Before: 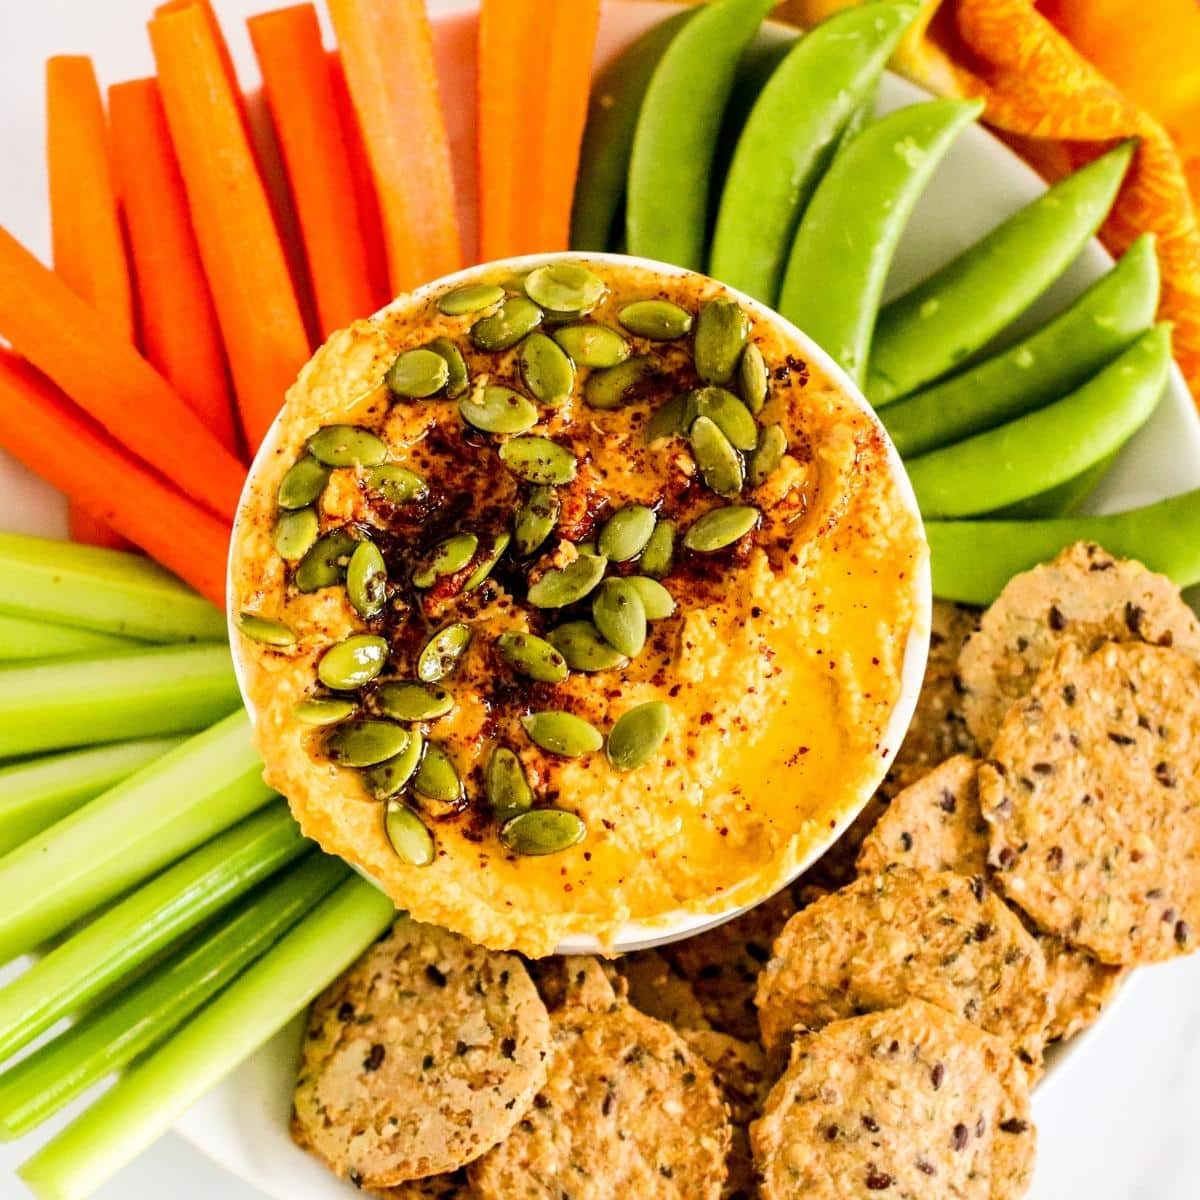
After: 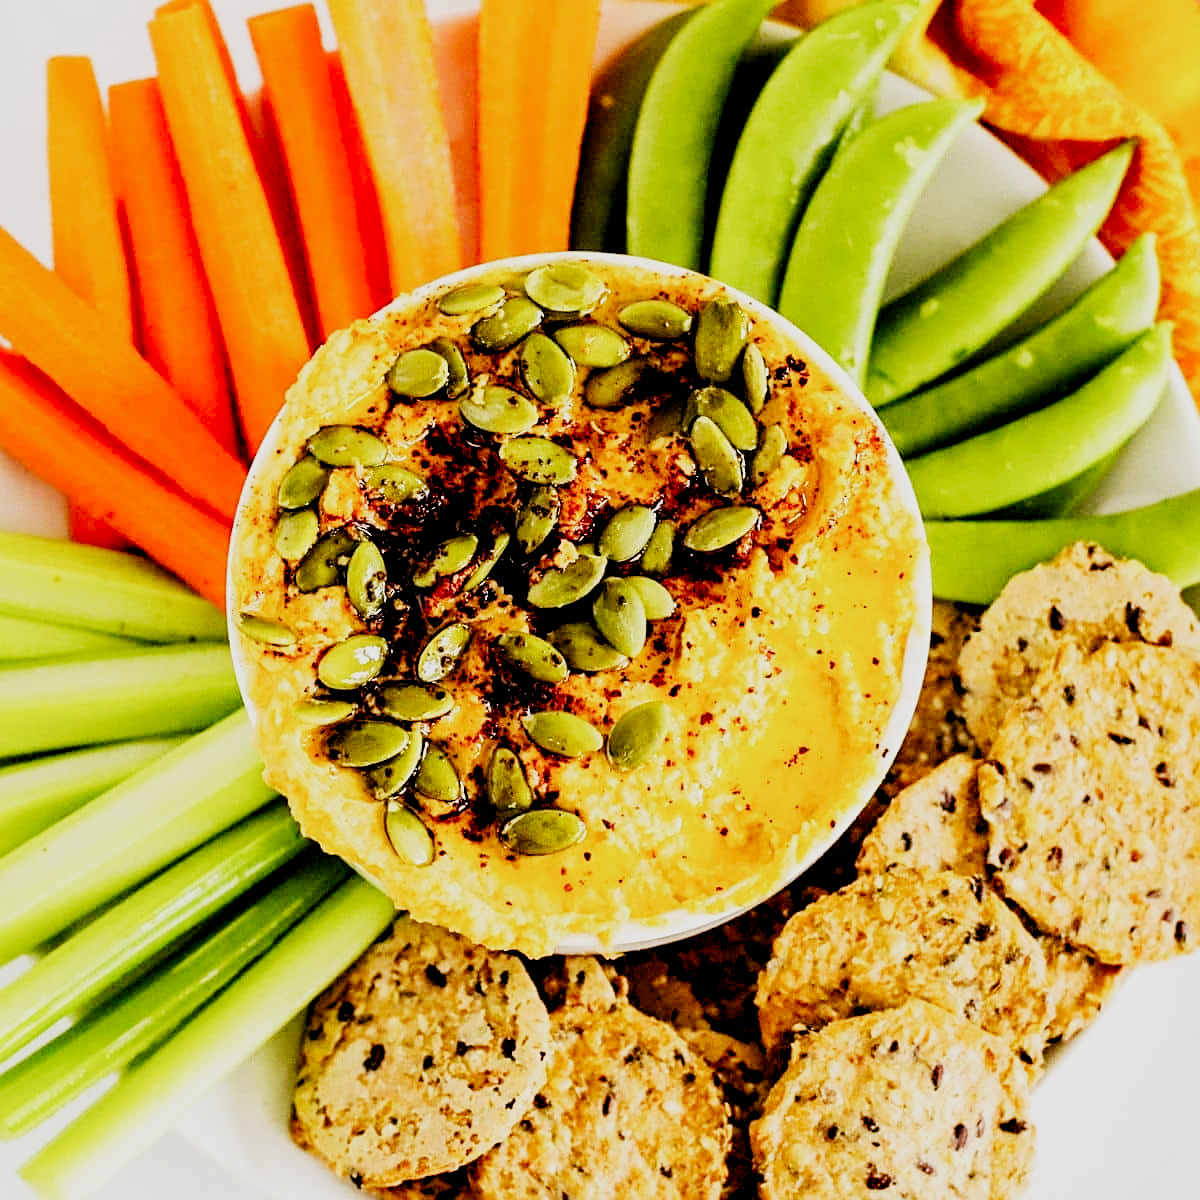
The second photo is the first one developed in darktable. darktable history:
sharpen: on, module defaults
exposure: black level correction 0.005, exposure 0.001 EV, compensate highlight preservation false
white balance: emerald 1
rgb levels: levels [[0.013, 0.434, 0.89], [0, 0.5, 1], [0, 0.5, 1]]
sigmoid: contrast 1.7, skew -0.2, preserve hue 0%, red attenuation 0.1, red rotation 0.035, green attenuation 0.1, green rotation -0.017, blue attenuation 0.15, blue rotation -0.052, base primaries Rec2020
